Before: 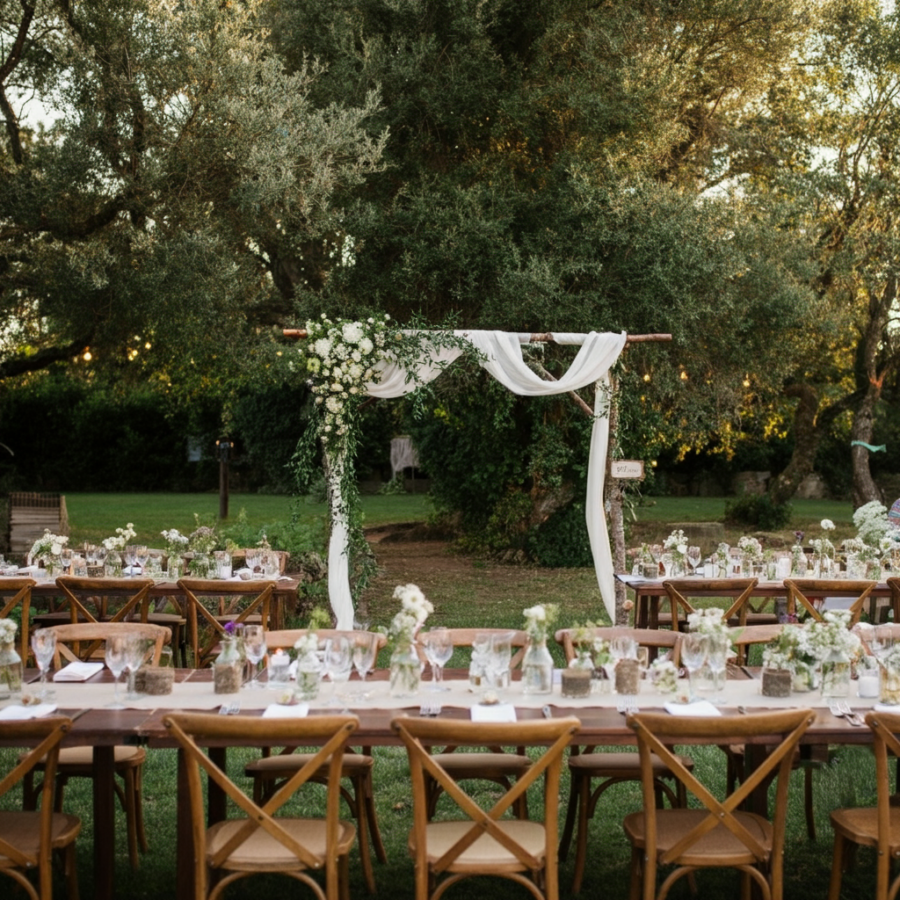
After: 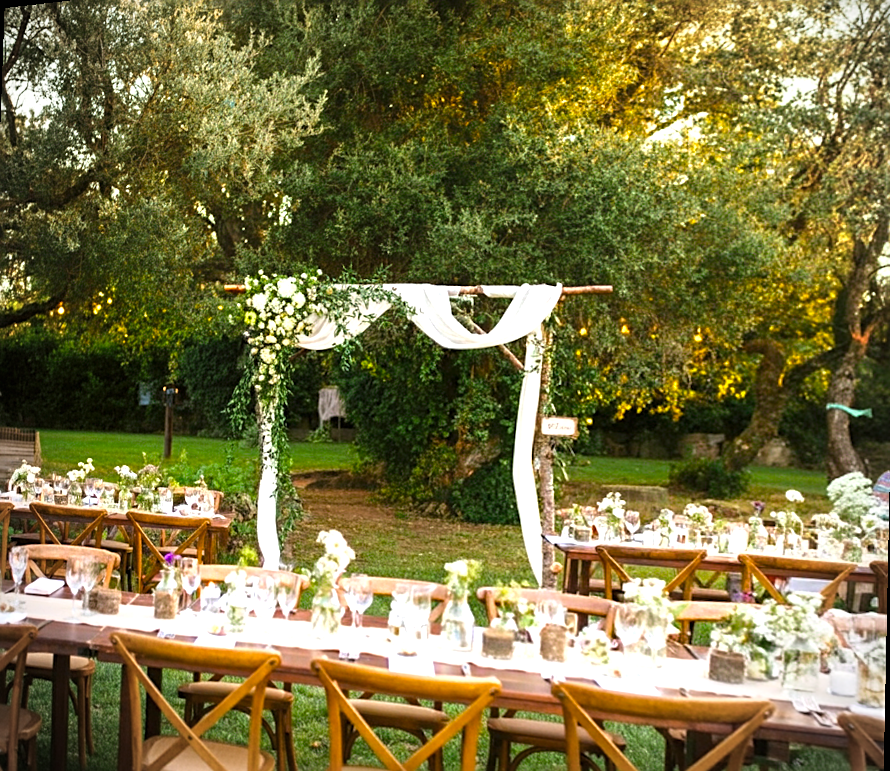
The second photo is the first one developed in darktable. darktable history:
rotate and perspective: rotation 1.69°, lens shift (vertical) -0.023, lens shift (horizontal) -0.291, crop left 0.025, crop right 0.988, crop top 0.092, crop bottom 0.842
shadows and highlights: shadows 25, white point adjustment -3, highlights -30
exposure: black level correction 0, exposure 1.2 EV, compensate exposure bias true, compensate highlight preservation false
sharpen: on, module defaults
color balance rgb: linear chroma grading › global chroma 15%, perceptual saturation grading › global saturation 30%
vignetting: on, module defaults
